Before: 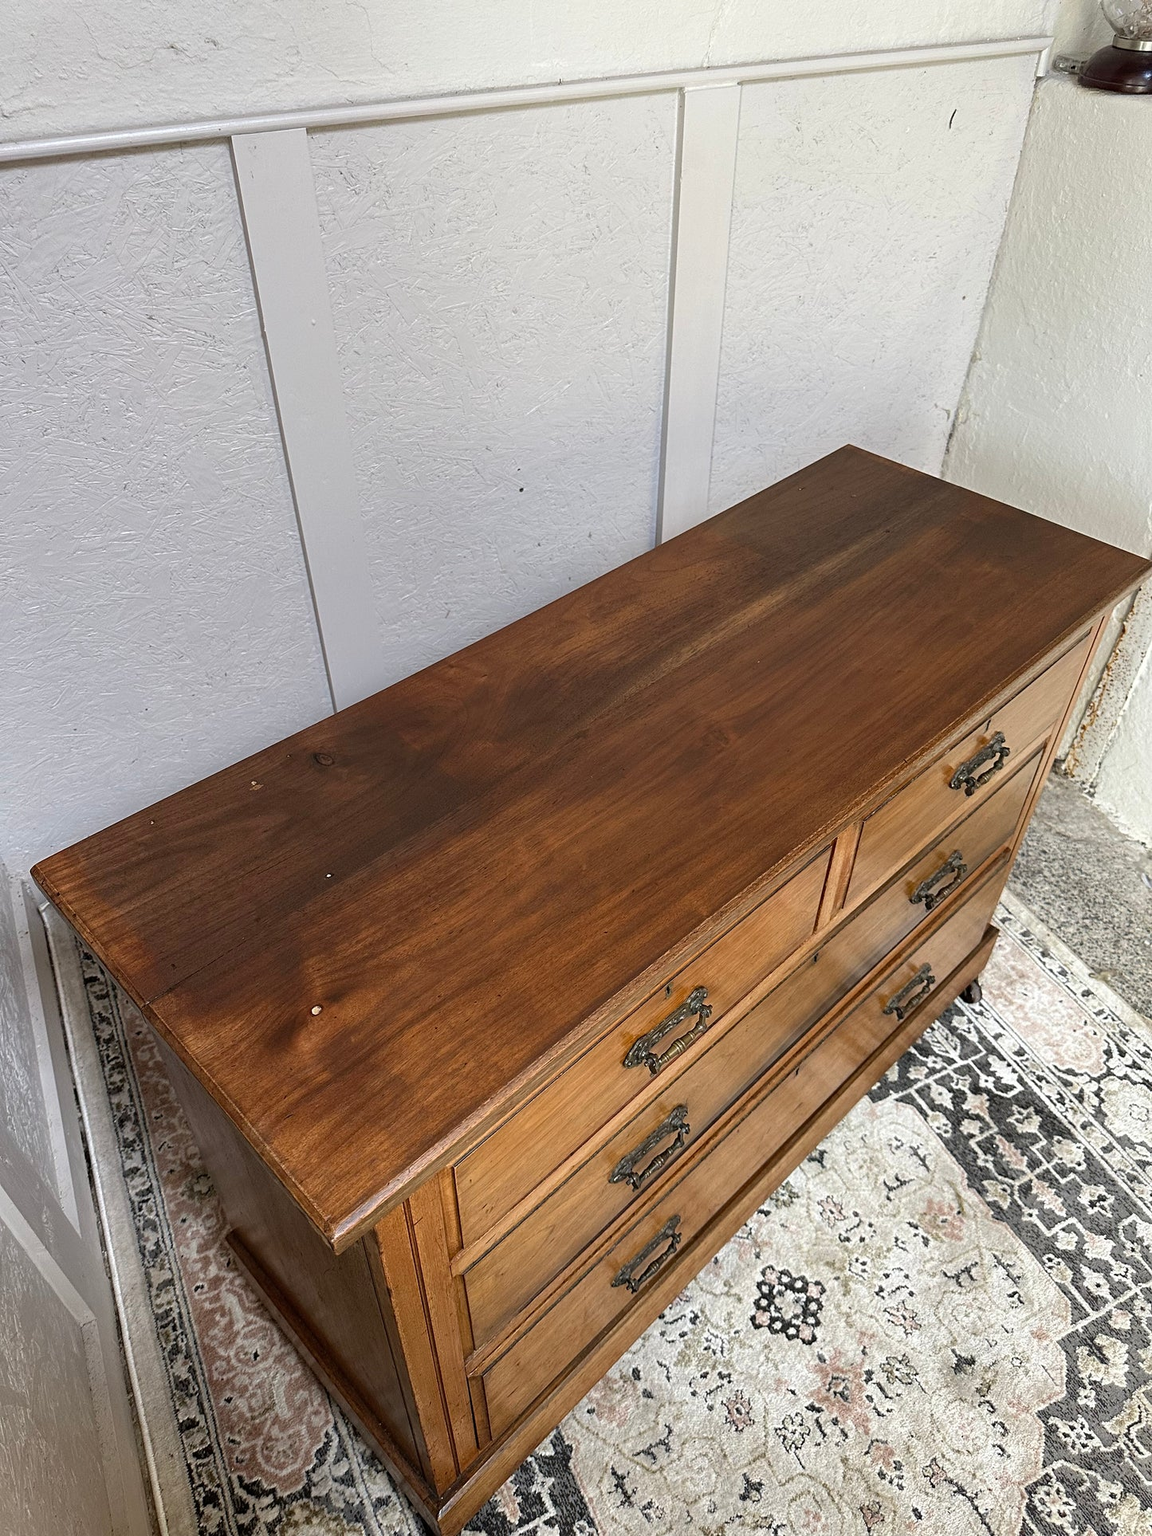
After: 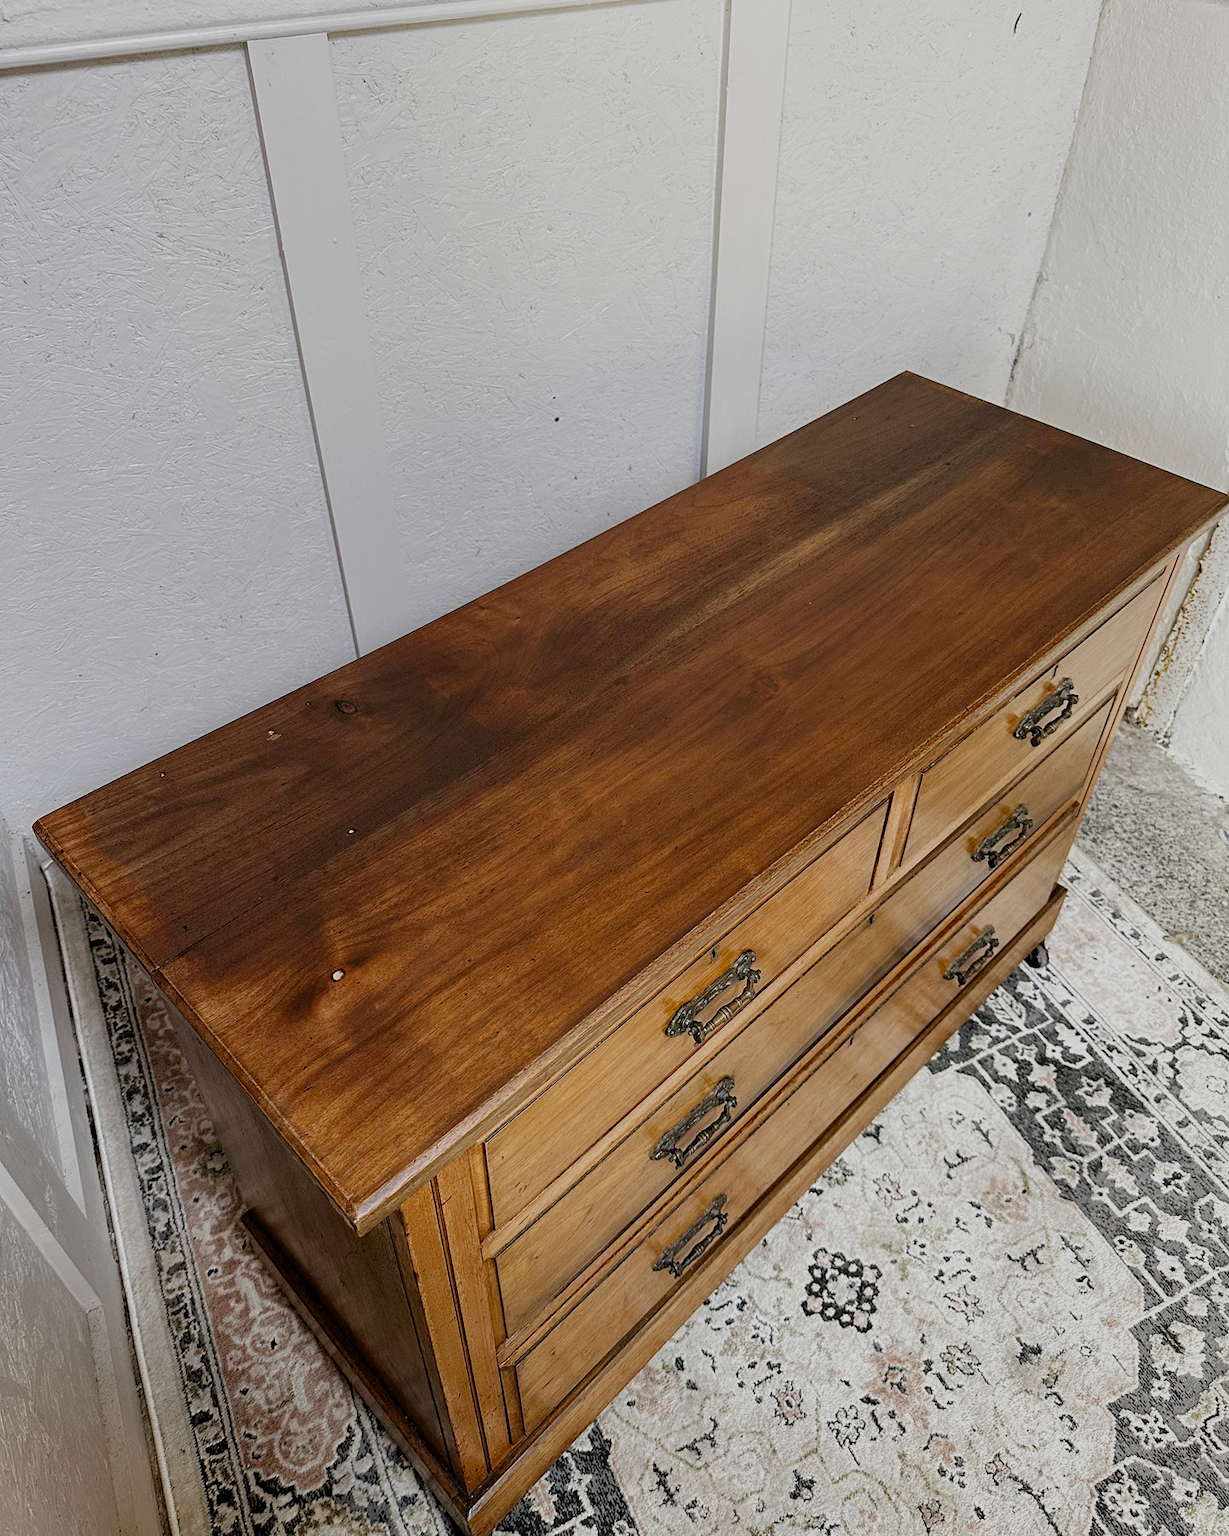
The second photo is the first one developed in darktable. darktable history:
crop and rotate: top 6.38%
filmic rgb: black relative exposure -7.65 EV, white relative exposure 4.56 EV, hardness 3.61, preserve chrominance no, color science v5 (2021)
